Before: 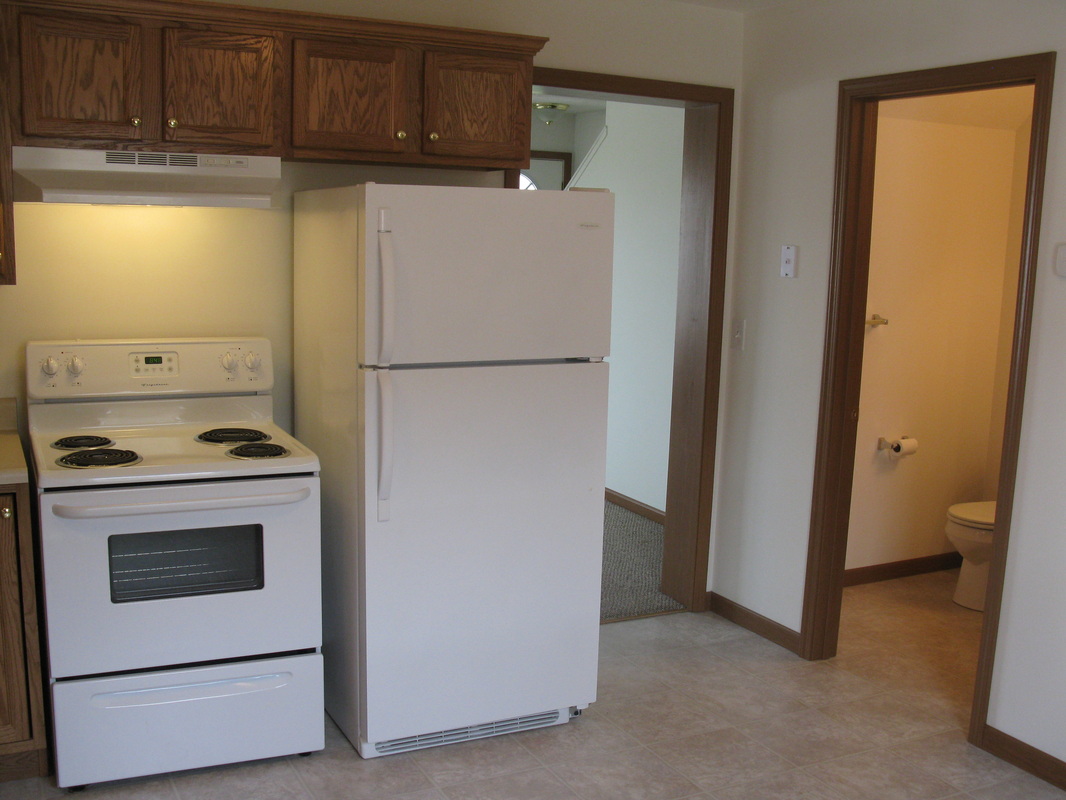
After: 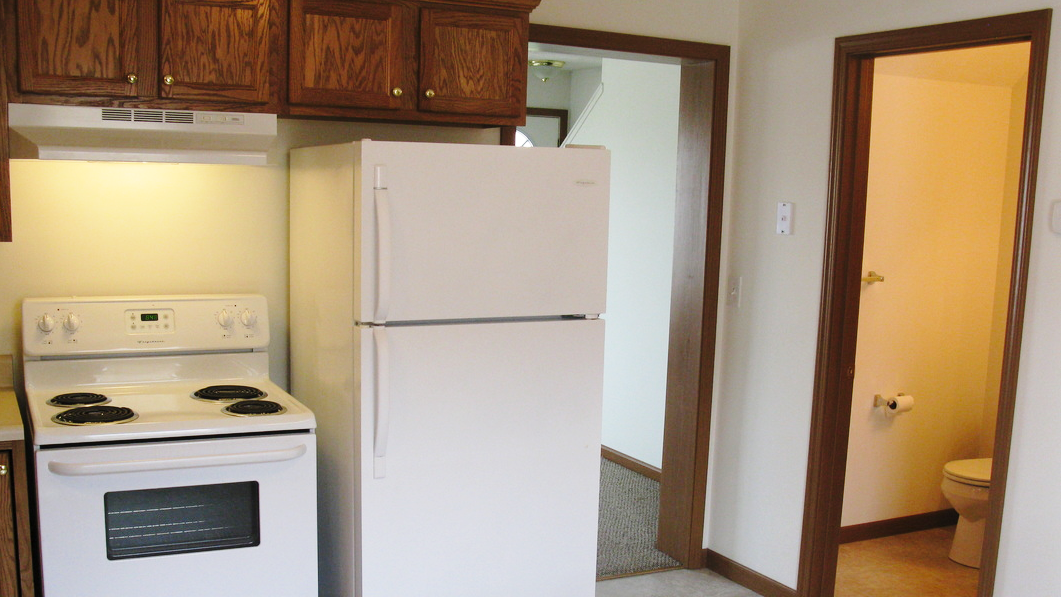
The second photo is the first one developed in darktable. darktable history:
crop: left 0.387%, top 5.469%, bottom 19.809%
base curve: curves: ch0 [(0, 0) (0.028, 0.03) (0.121, 0.232) (0.46, 0.748) (0.859, 0.968) (1, 1)], preserve colors none
